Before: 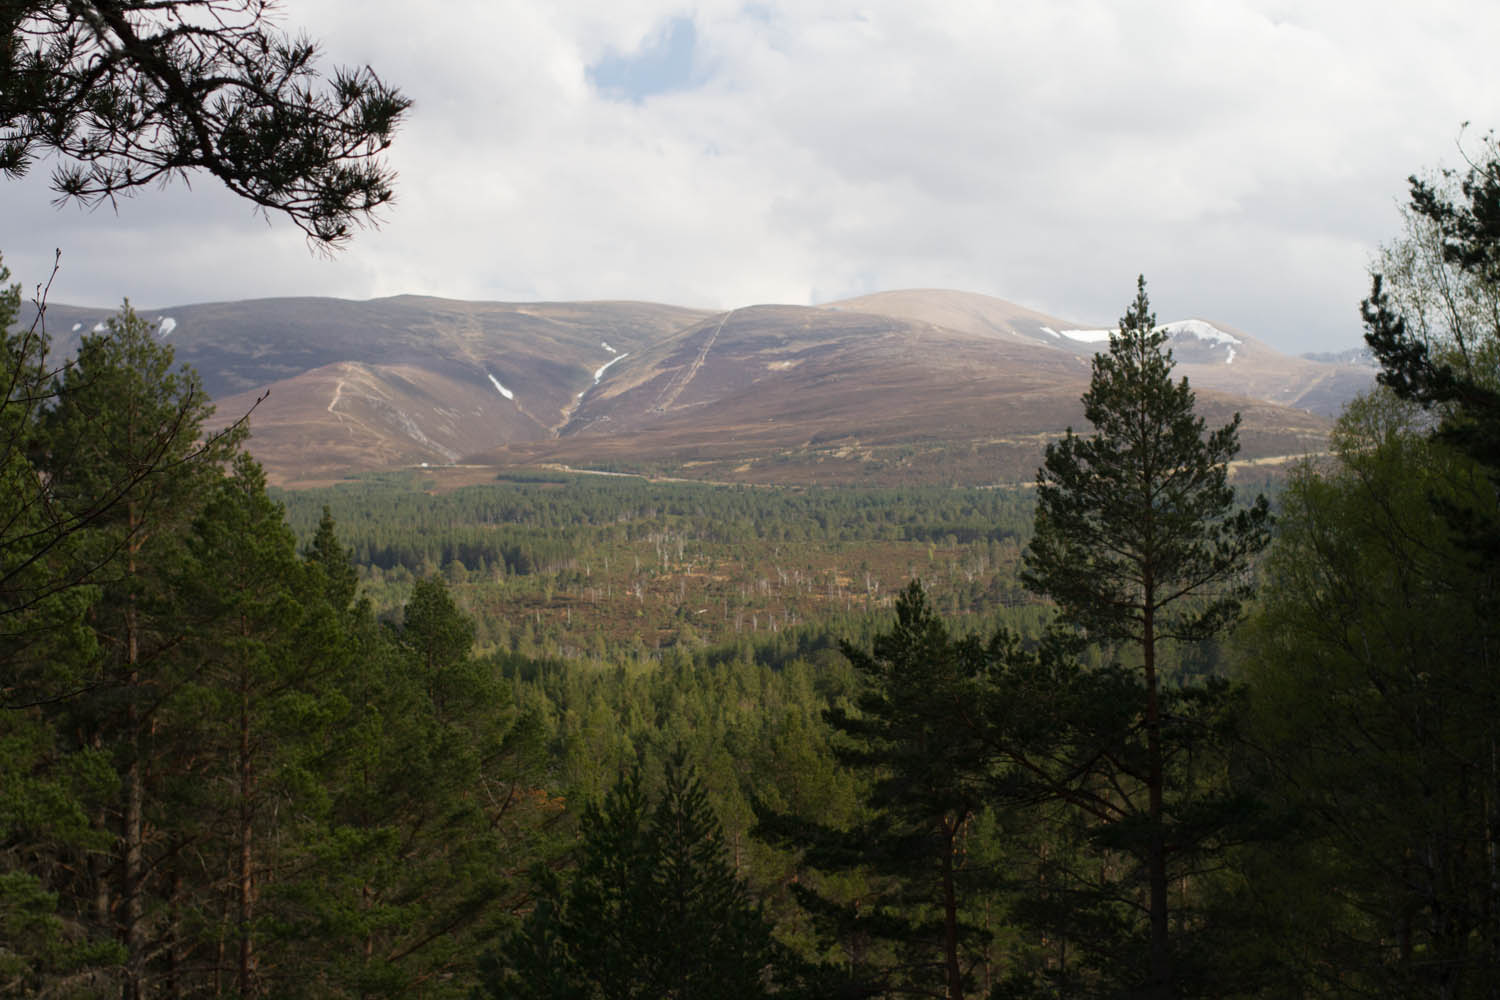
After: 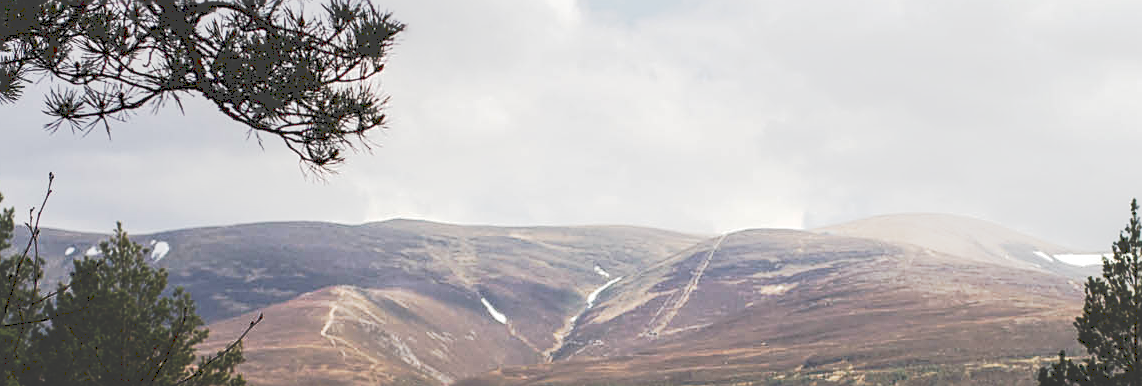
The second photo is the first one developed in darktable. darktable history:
crop: left 0.514%, top 7.637%, right 23.286%, bottom 53.73%
local contrast: on, module defaults
tone curve: curves: ch0 [(0, 0) (0.003, 0.231) (0.011, 0.231) (0.025, 0.231) (0.044, 0.231) (0.069, 0.235) (0.1, 0.24) (0.136, 0.246) (0.177, 0.256) (0.224, 0.279) (0.277, 0.313) (0.335, 0.354) (0.399, 0.428) (0.468, 0.514) (0.543, 0.61) (0.623, 0.728) (0.709, 0.808) (0.801, 0.873) (0.898, 0.909) (1, 1)], preserve colors none
sharpen: on, module defaults
